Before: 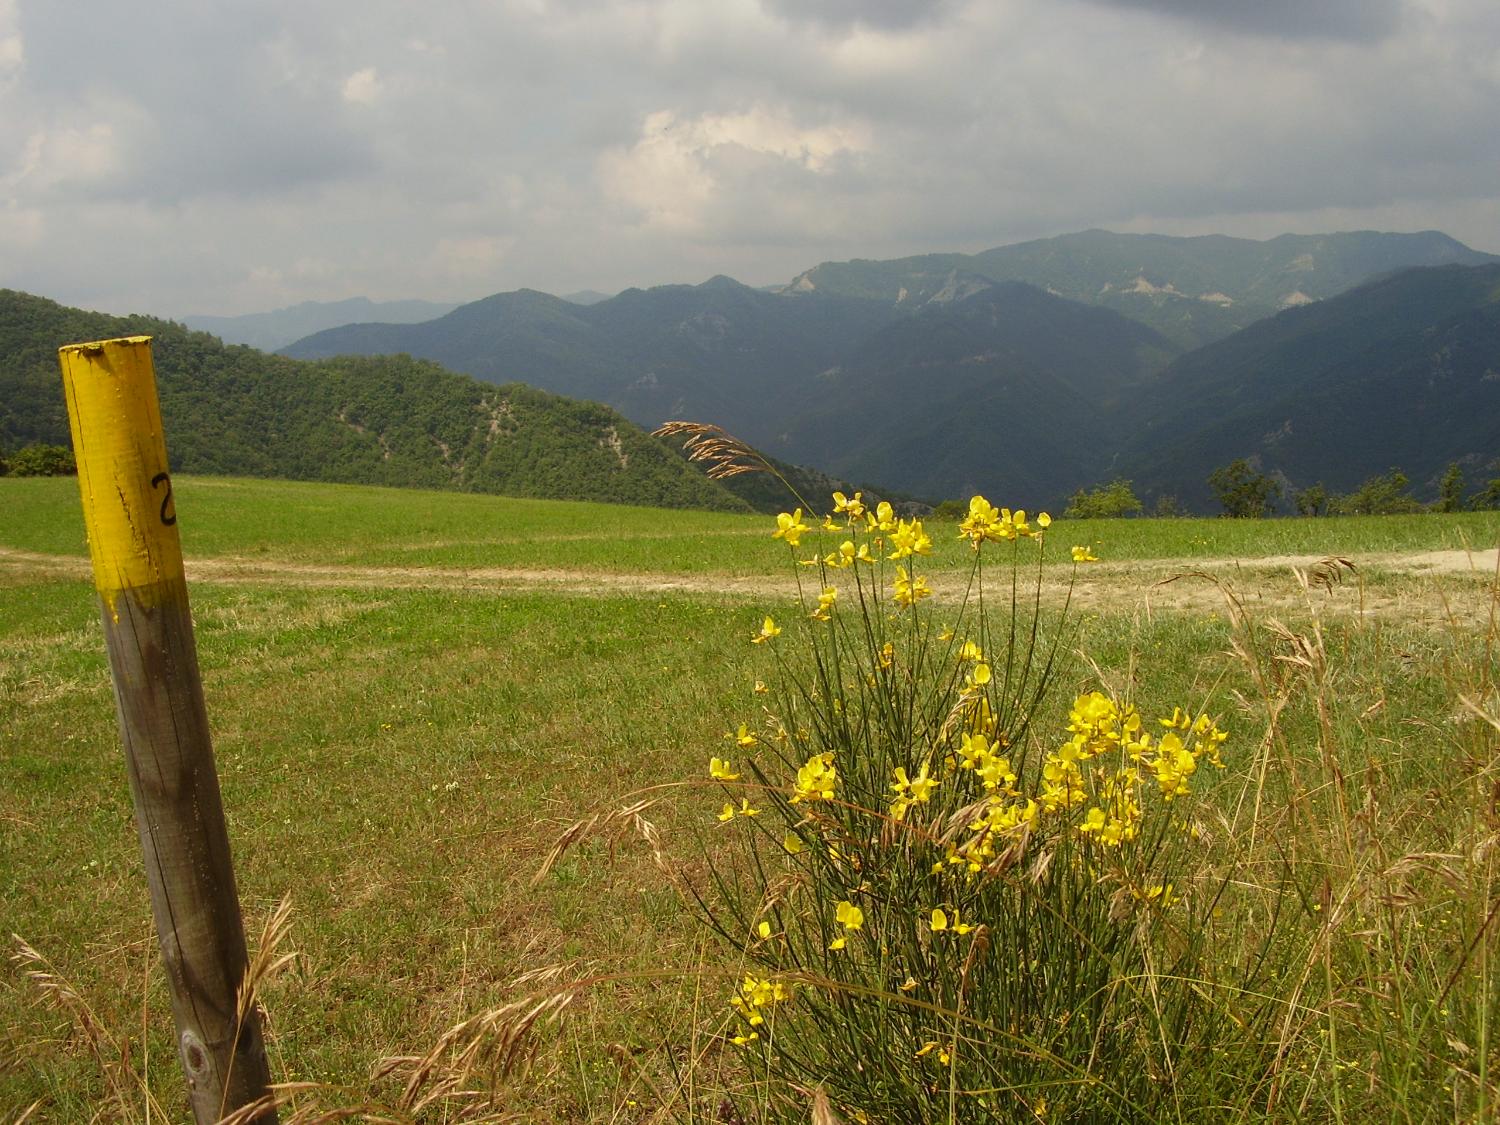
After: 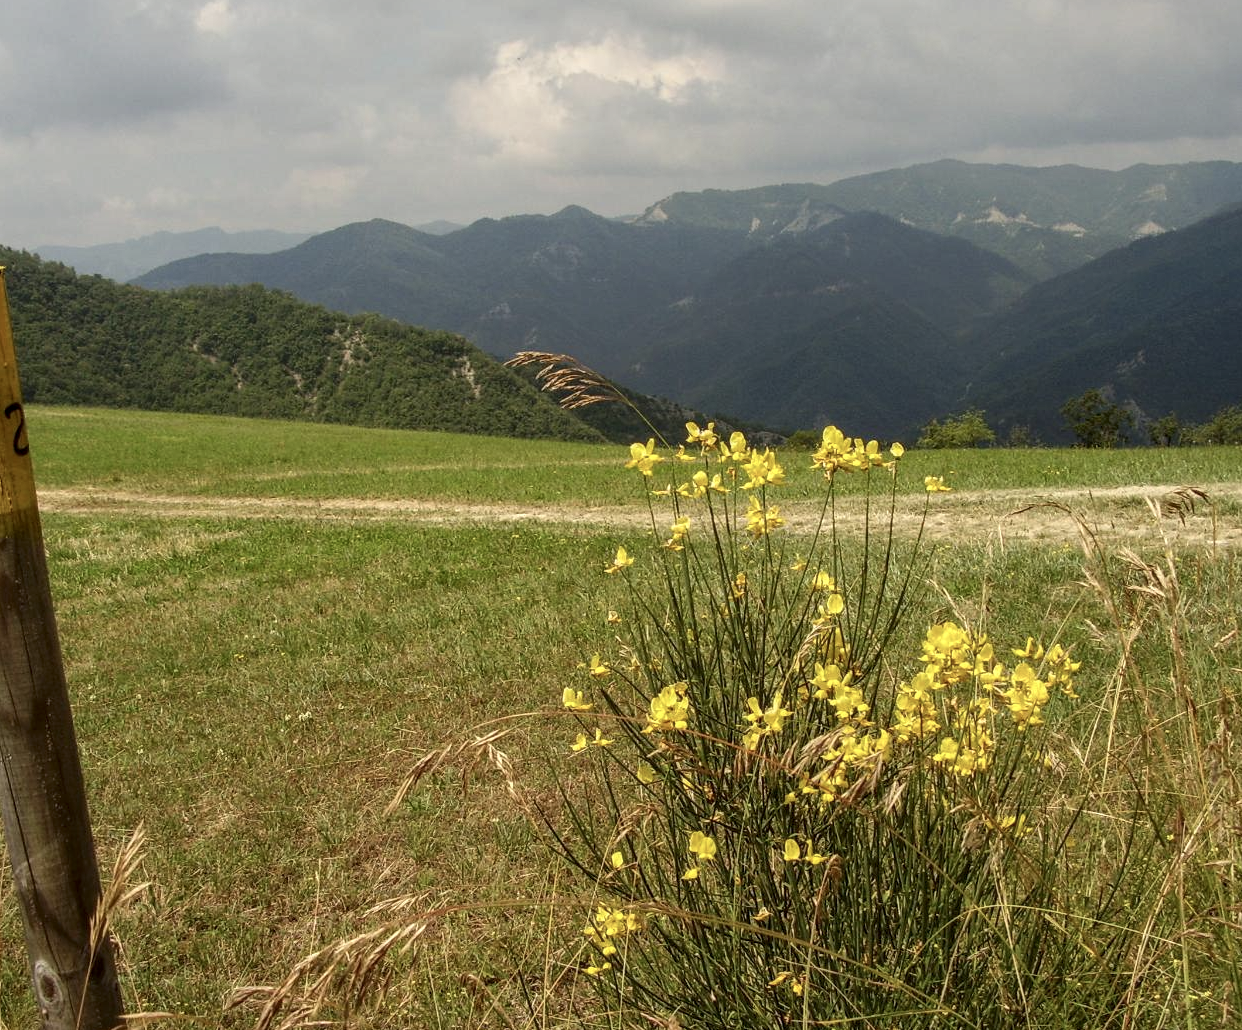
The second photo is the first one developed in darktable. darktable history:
contrast brightness saturation: contrast 0.11, saturation -0.17
crop: left 9.807%, top 6.259%, right 7.334%, bottom 2.177%
shadows and highlights: shadows 37.27, highlights -28.18, soften with gaussian
local contrast: detail 130%
white balance: emerald 1
